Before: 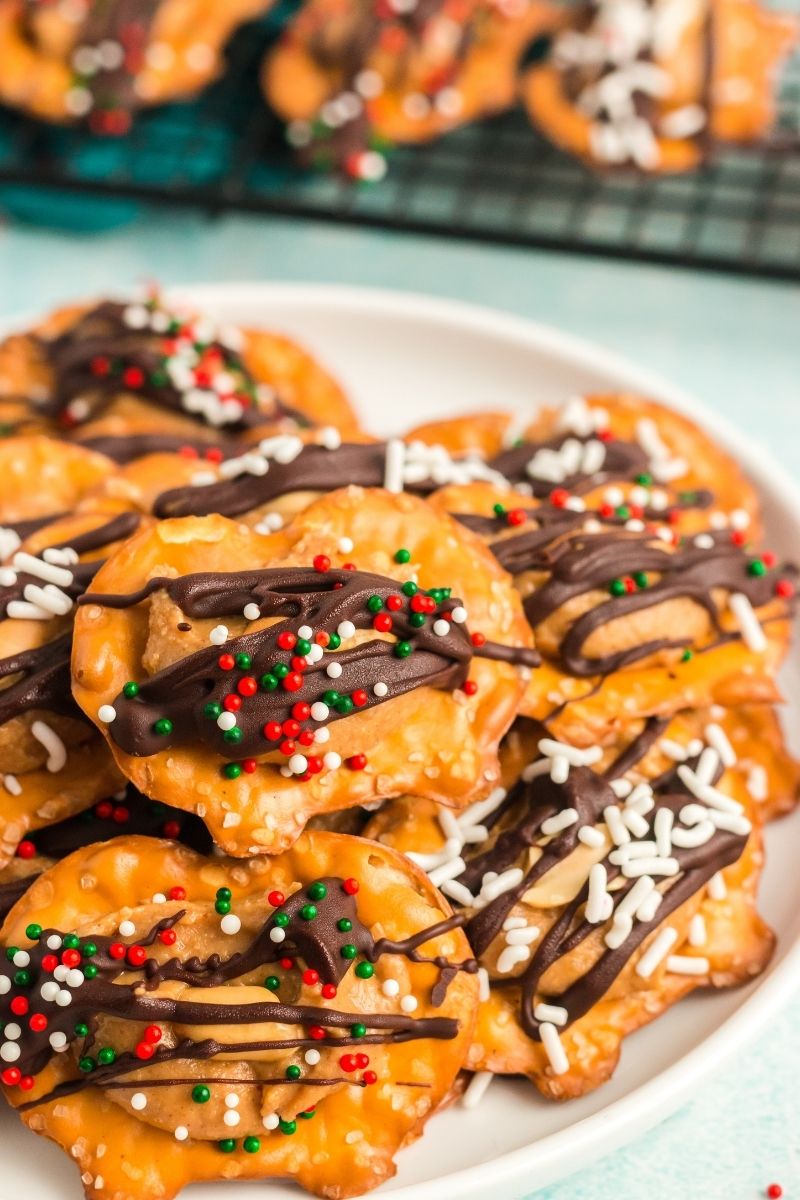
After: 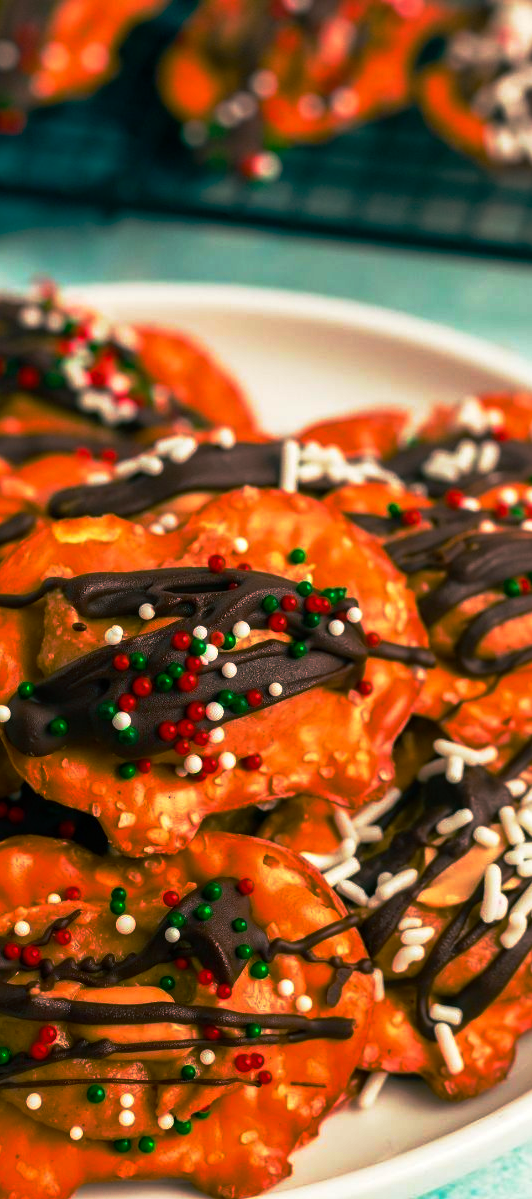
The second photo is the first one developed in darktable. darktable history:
color balance rgb: shadows lift › luminance -28.987%, shadows lift › chroma 10.324%, shadows lift › hue 227.18°, perceptual saturation grading › global saturation 35.129%, perceptual saturation grading › highlights -25.772%, perceptual saturation grading › shadows 49.602%
base curve: curves: ch0 [(0, 0) (0.564, 0.291) (0.802, 0.731) (1, 1)], preserve colors none
crop and rotate: left 13.373%, right 20.007%
